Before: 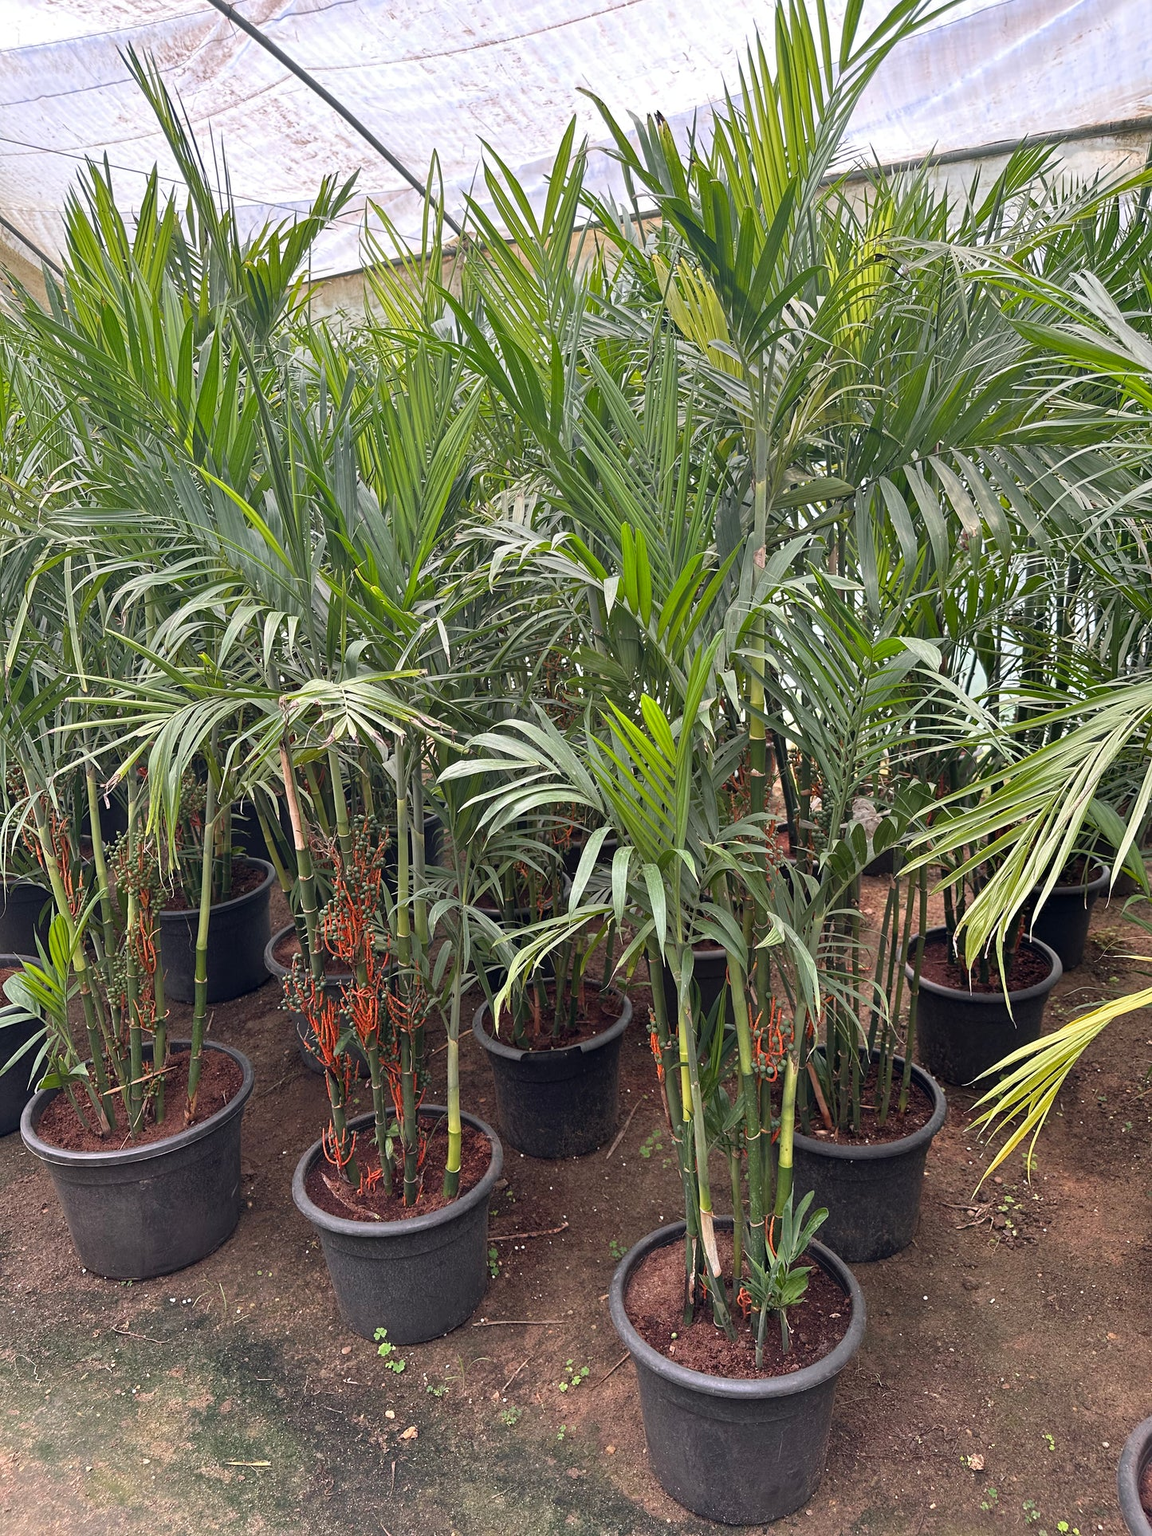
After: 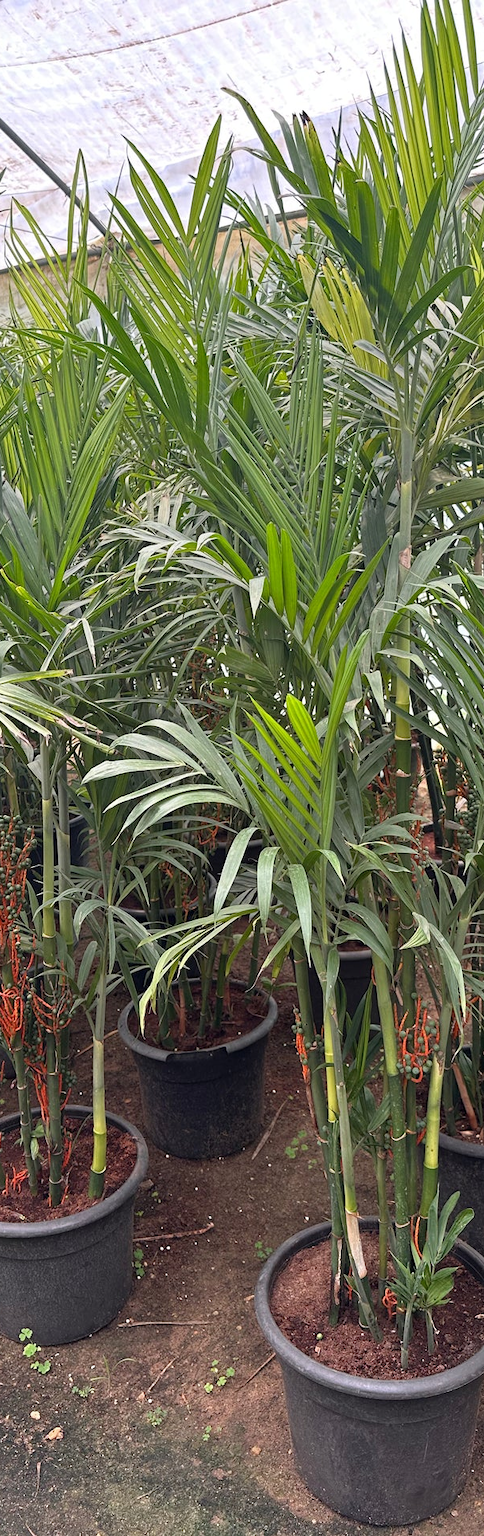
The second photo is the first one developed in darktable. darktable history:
crop: left 30.814%, right 27.048%
